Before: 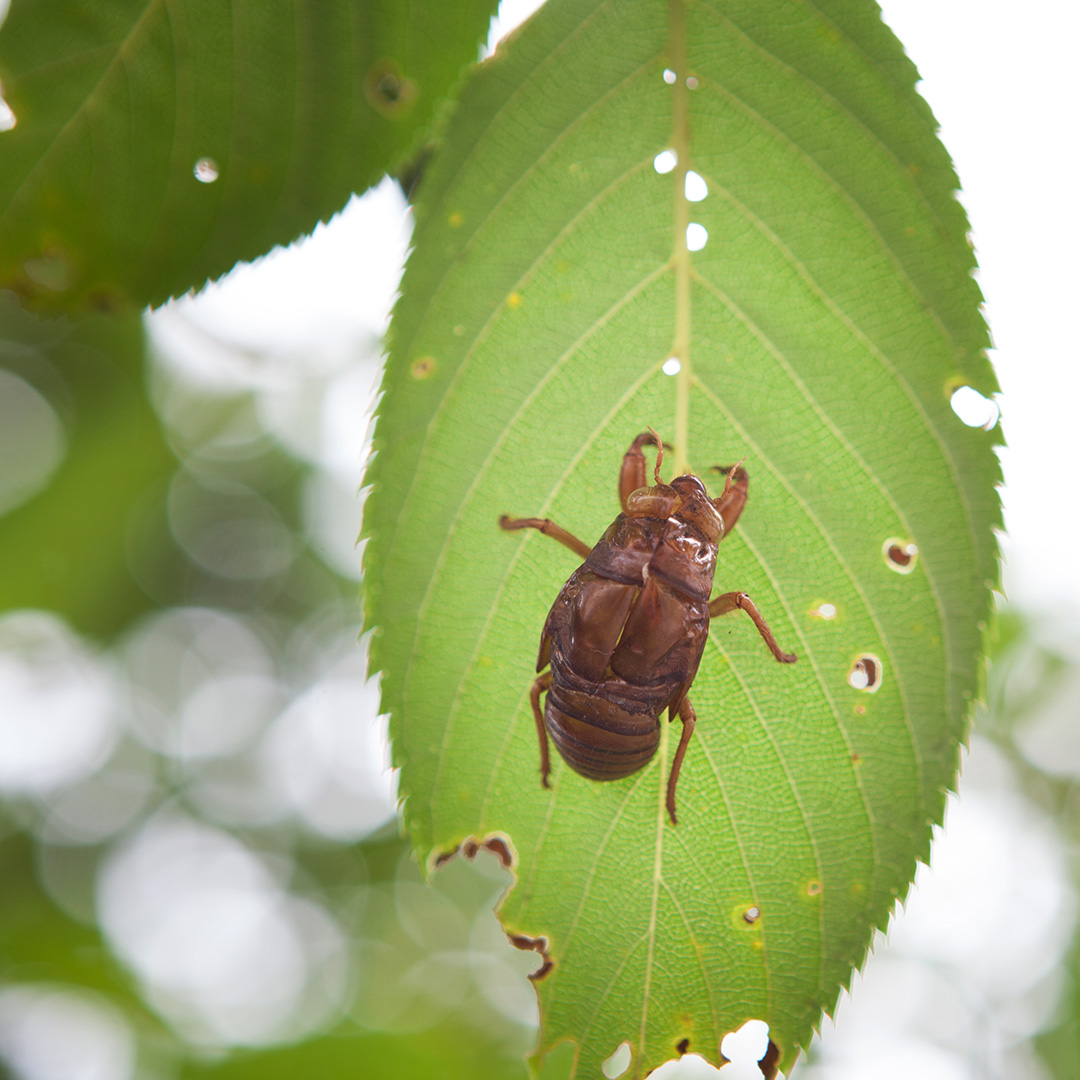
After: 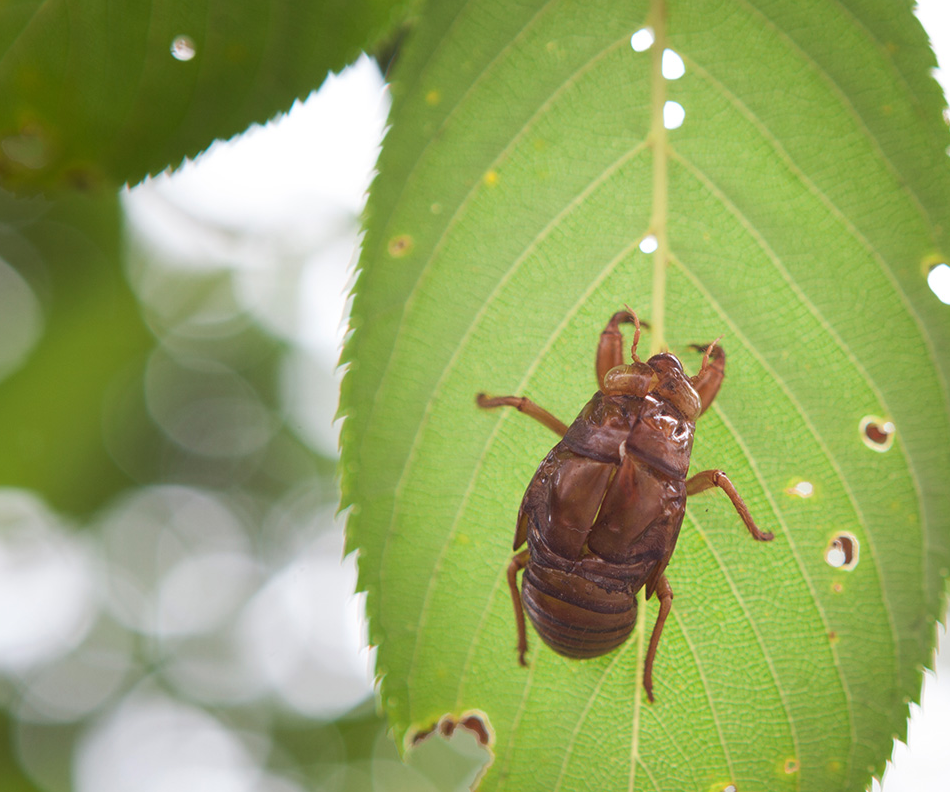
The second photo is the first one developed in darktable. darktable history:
crop and rotate: left 2.277%, top 11.302%, right 9.719%, bottom 15.313%
